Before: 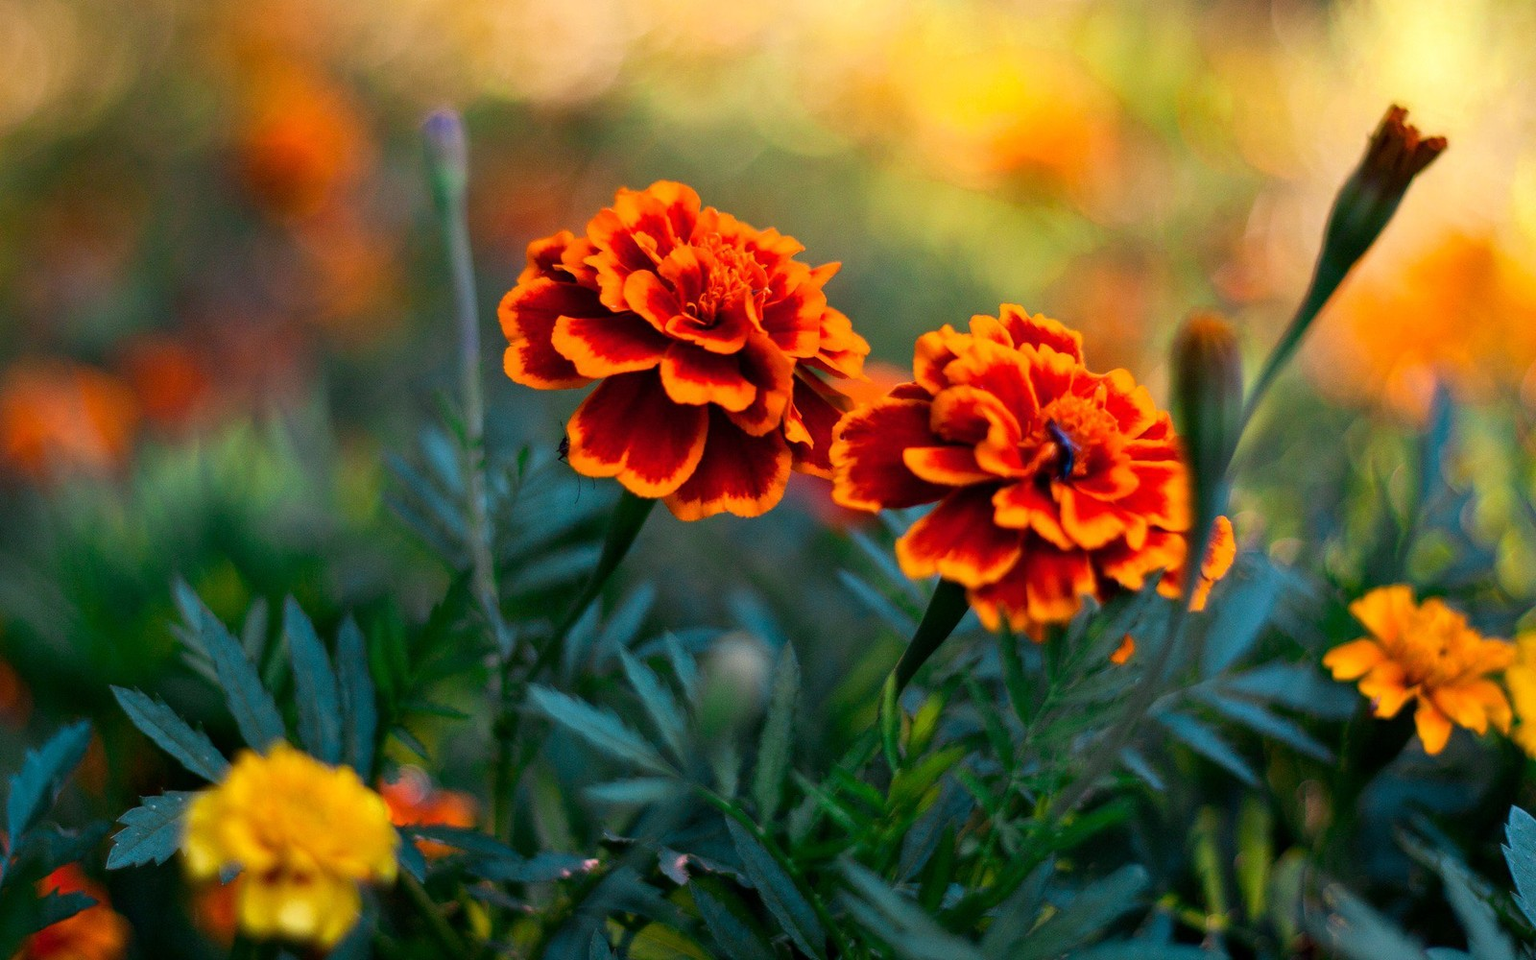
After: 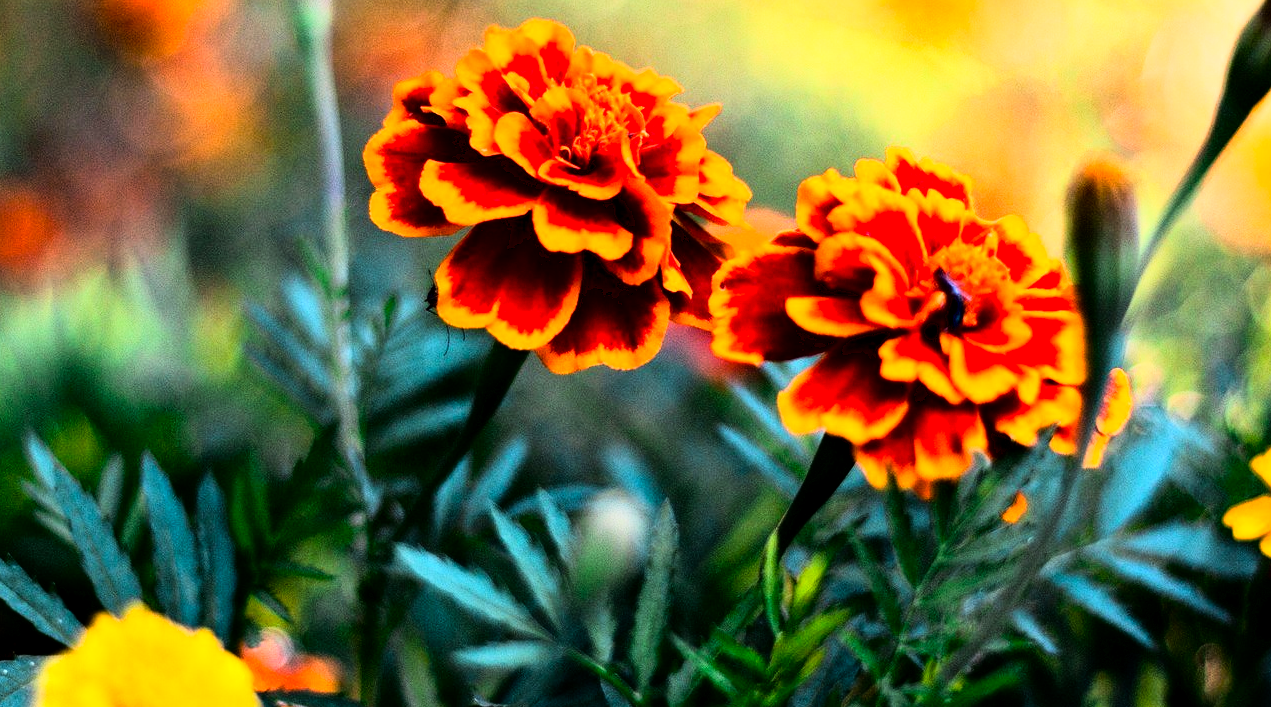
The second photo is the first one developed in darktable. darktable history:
rgb curve: curves: ch0 [(0, 0) (0.21, 0.15) (0.24, 0.21) (0.5, 0.75) (0.75, 0.96) (0.89, 0.99) (1, 1)]; ch1 [(0, 0.02) (0.21, 0.13) (0.25, 0.2) (0.5, 0.67) (0.75, 0.9) (0.89, 0.97) (1, 1)]; ch2 [(0, 0.02) (0.21, 0.13) (0.25, 0.2) (0.5, 0.67) (0.75, 0.9) (0.89, 0.97) (1, 1)], compensate middle gray true
crop: left 9.712%, top 16.928%, right 10.845%, bottom 12.332%
exposure: black level correction 0.005, exposure 0.286 EV, compensate highlight preservation false
